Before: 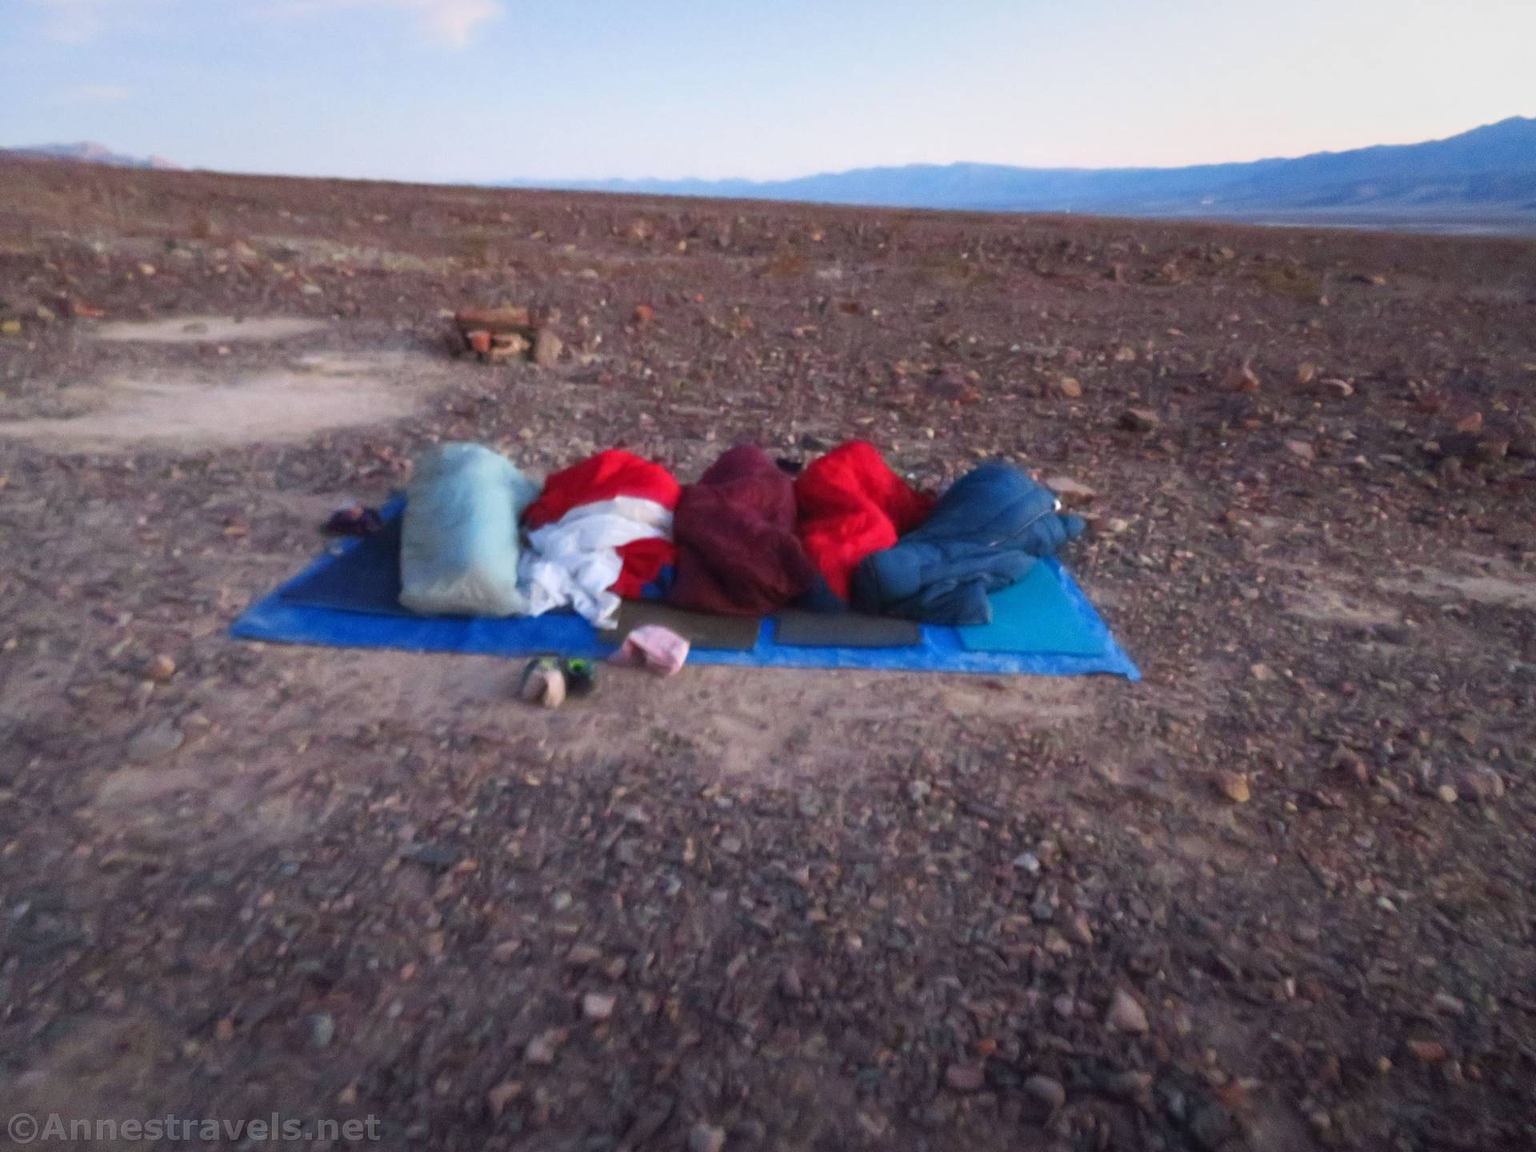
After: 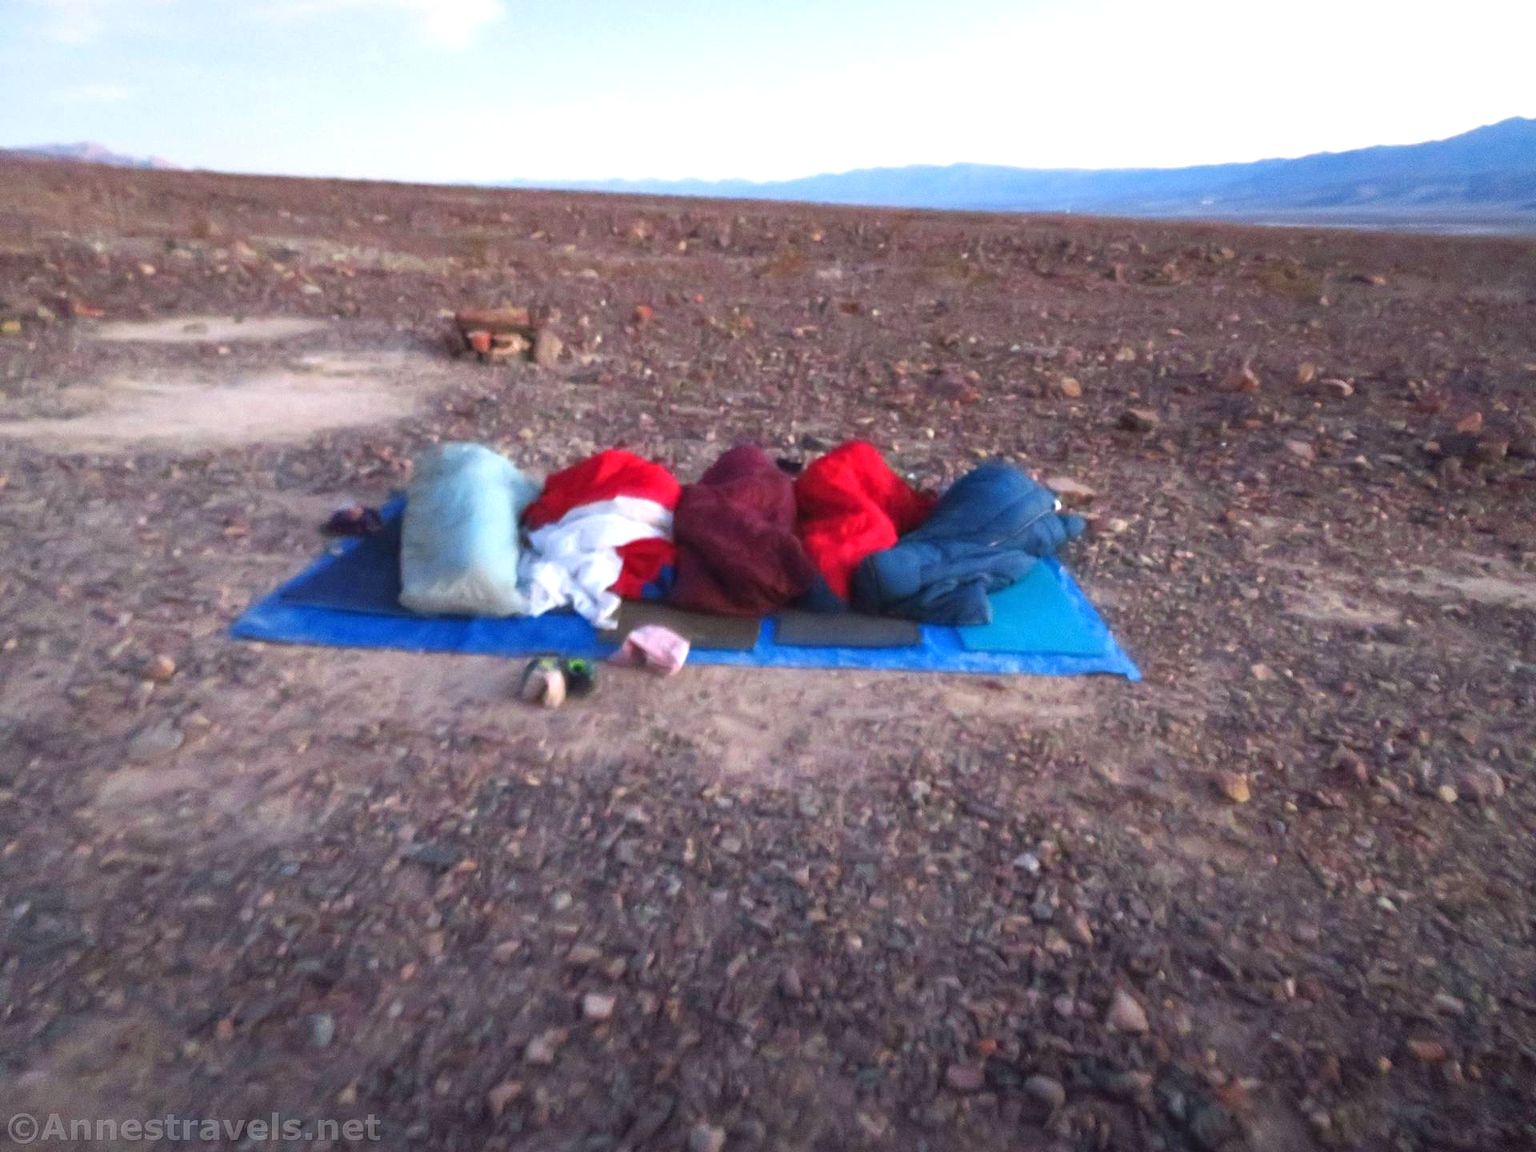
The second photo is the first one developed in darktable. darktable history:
exposure: exposure 0.561 EV, compensate highlight preservation false
